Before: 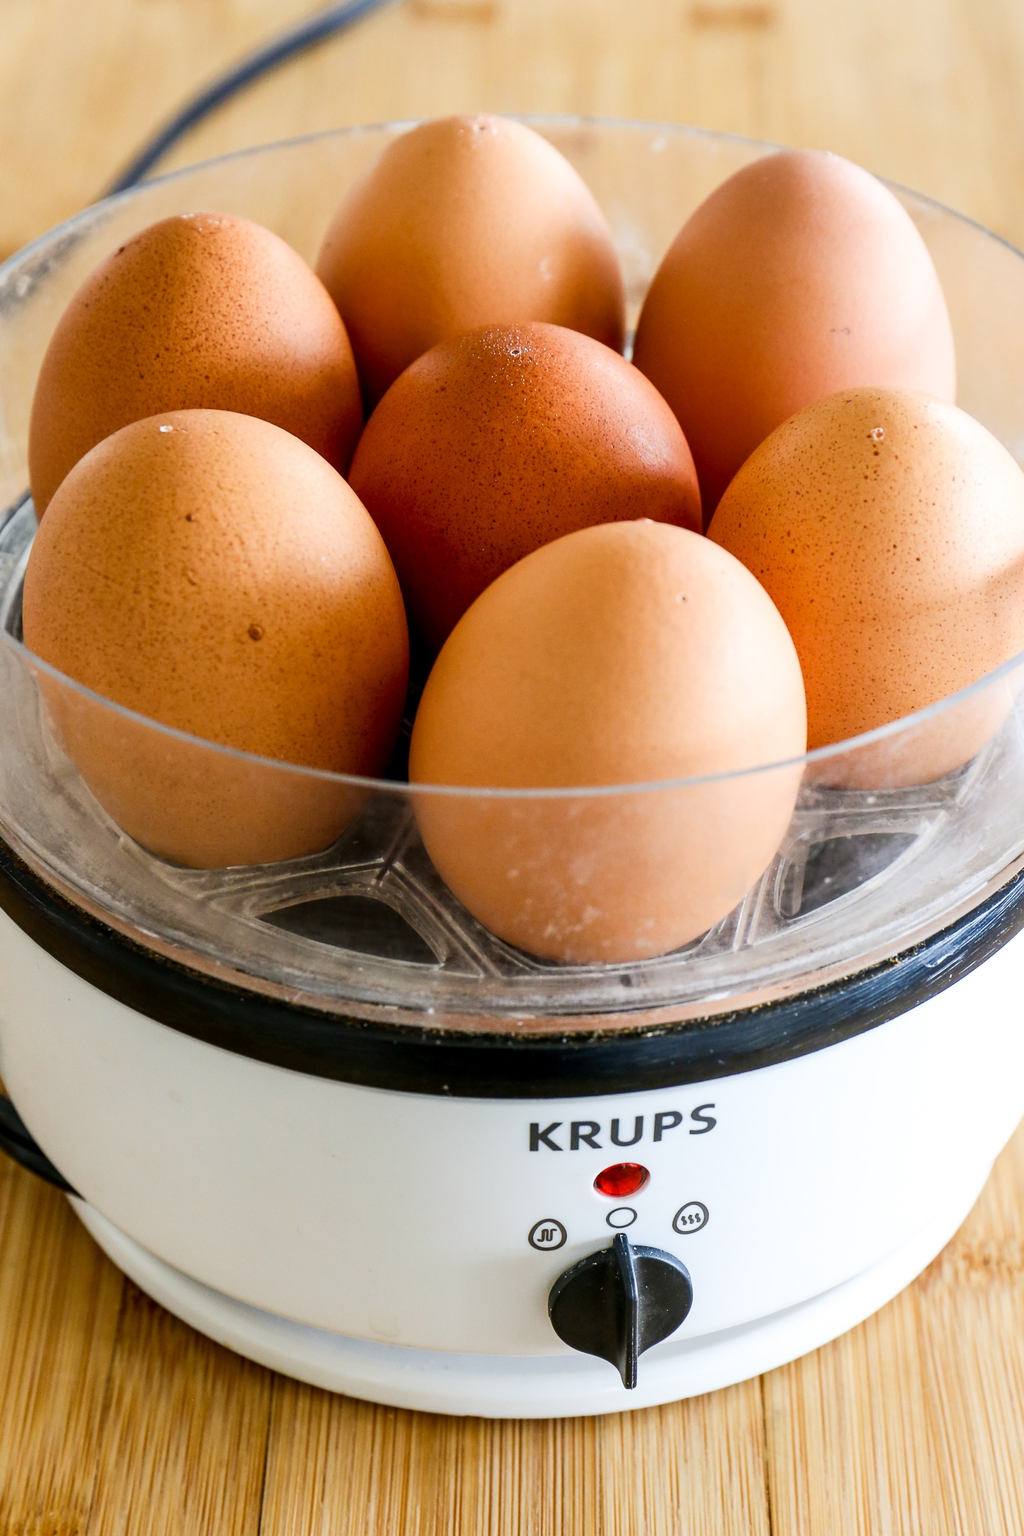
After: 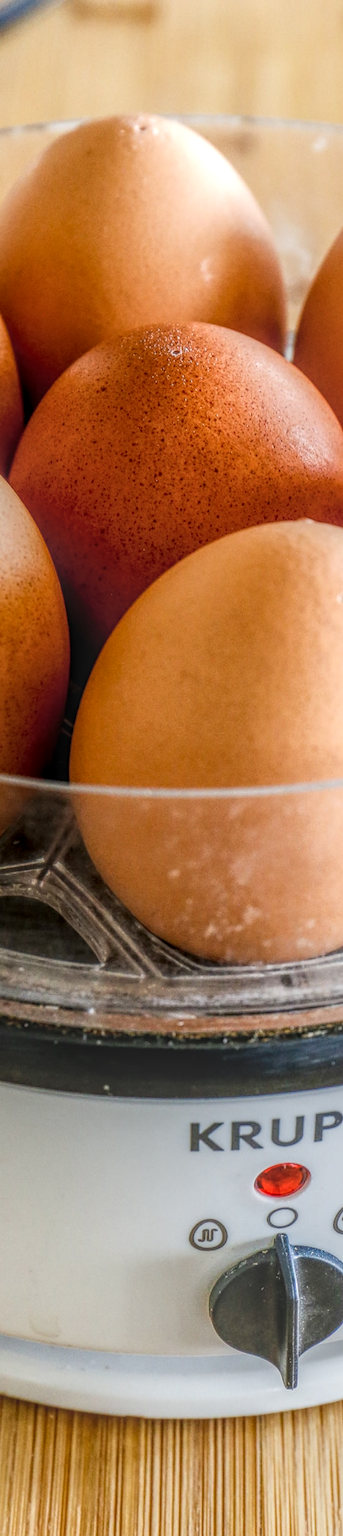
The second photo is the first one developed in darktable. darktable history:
crop: left 33.162%, right 33.287%
local contrast: highlights 6%, shadows 1%, detail 199%, midtone range 0.244
